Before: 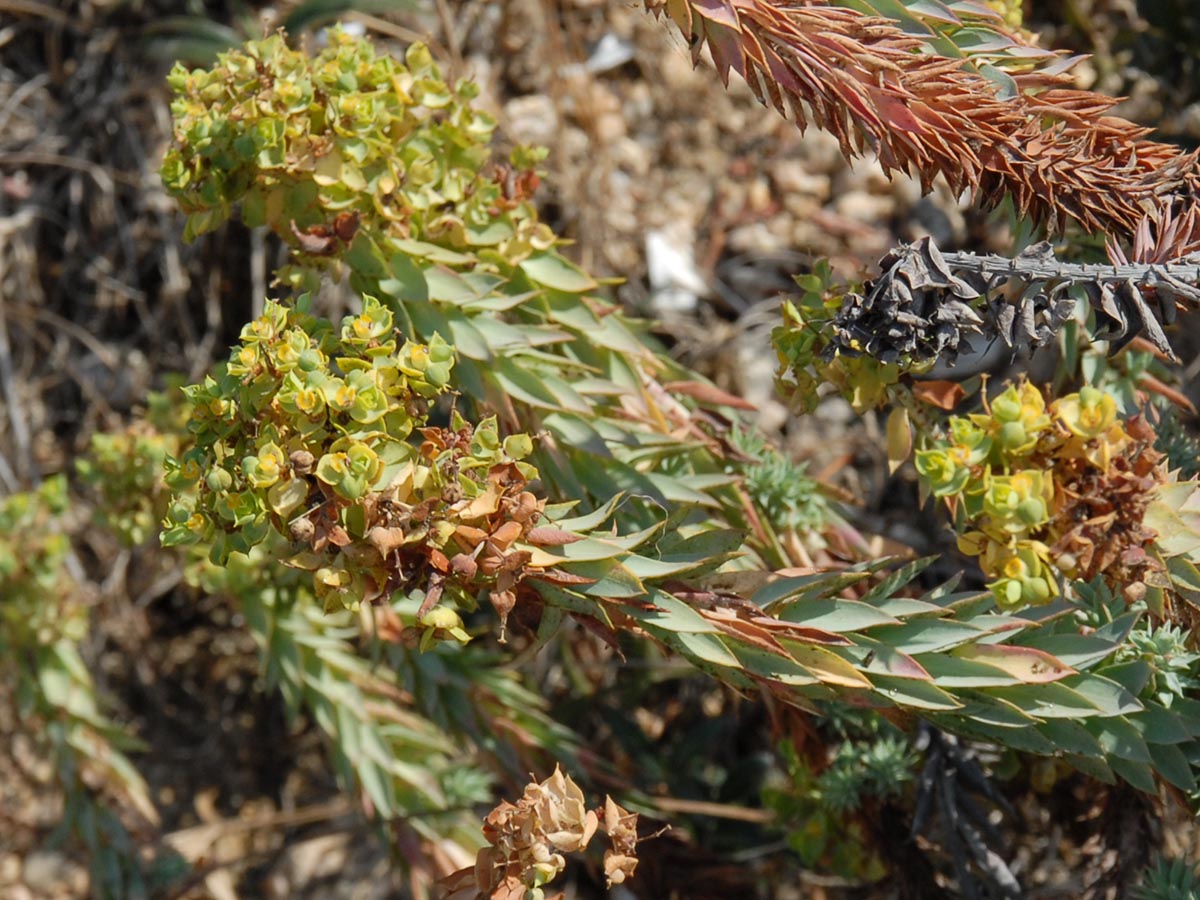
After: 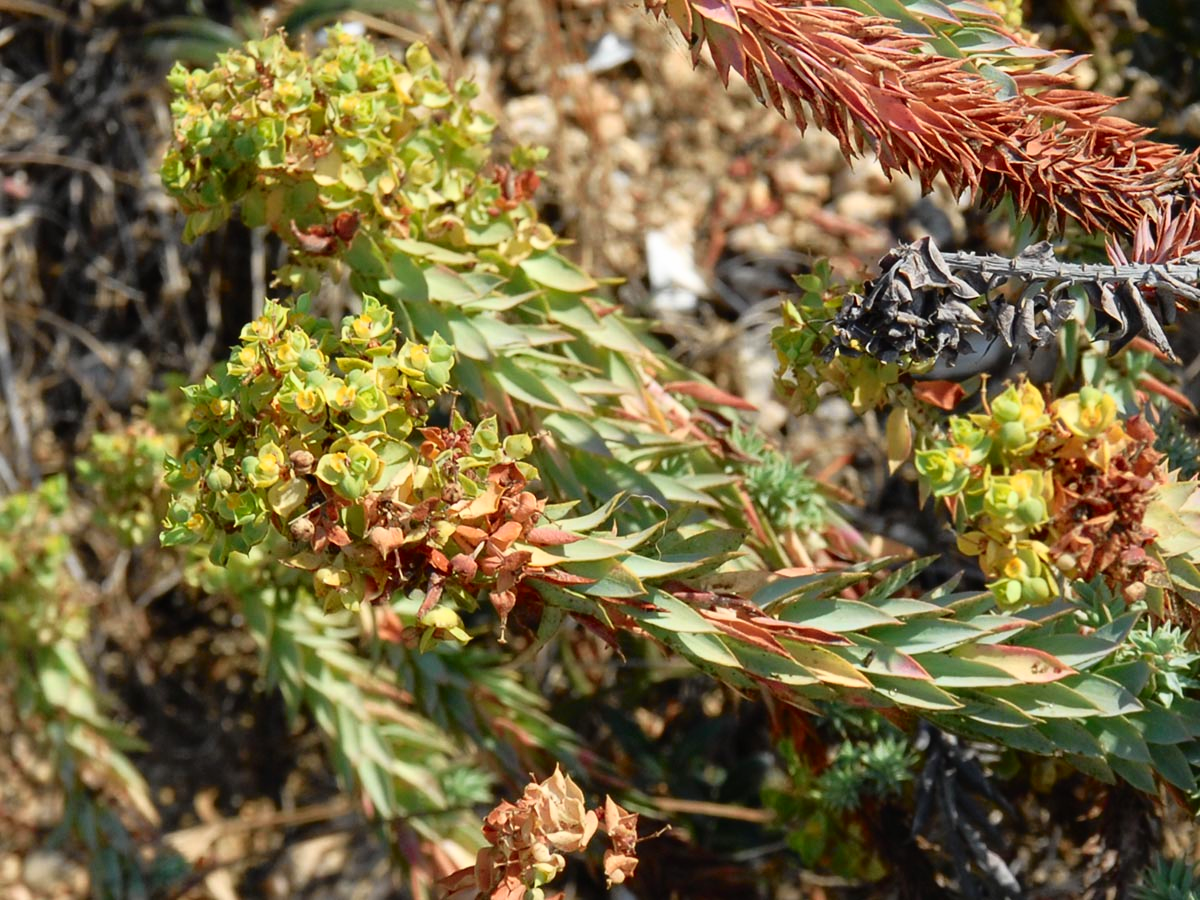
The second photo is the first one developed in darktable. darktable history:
tone curve: curves: ch0 [(0, 0.01) (0.037, 0.032) (0.131, 0.108) (0.275, 0.286) (0.483, 0.517) (0.61, 0.661) (0.697, 0.768) (0.797, 0.876) (0.888, 0.952) (0.997, 0.995)]; ch1 [(0, 0) (0.312, 0.262) (0.425, 0.402) (0.5, 0.5) (0.527, 0.532) (0.556, 0.585) (0.683, 0.706) (0.746, 0.77) (1, 1)]; ch2 [(0, 0) (0.223, 0.185) (0.333, 0.284) (0.432, 0.4) (0.502, 0.502) (0.525, 0.527) (0.545, 0.564) (0.587, 0.613) (0.636, 0.654) (0.711, 0.729) (0.845, 0.855) (0.998, 0.977)], color space Lab, independent channels, preserve colors none
